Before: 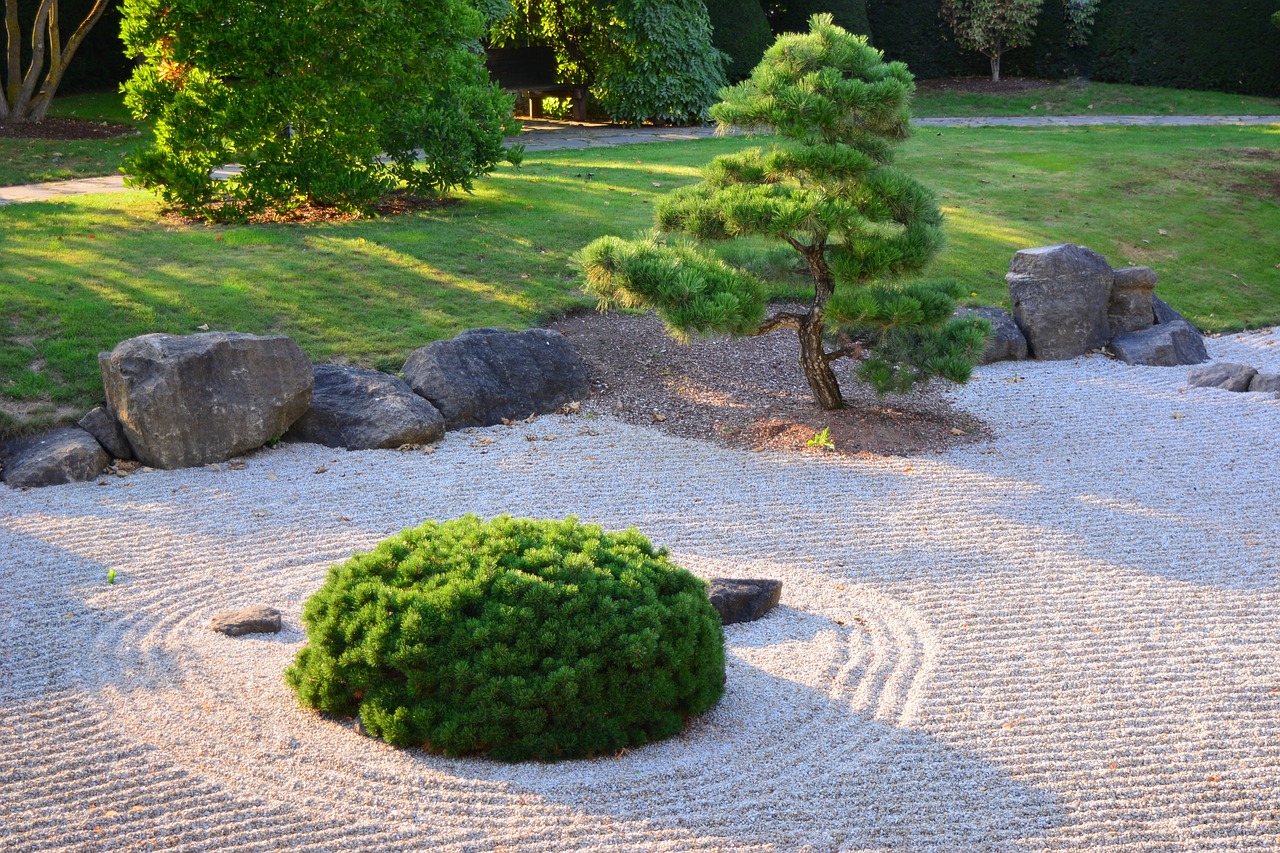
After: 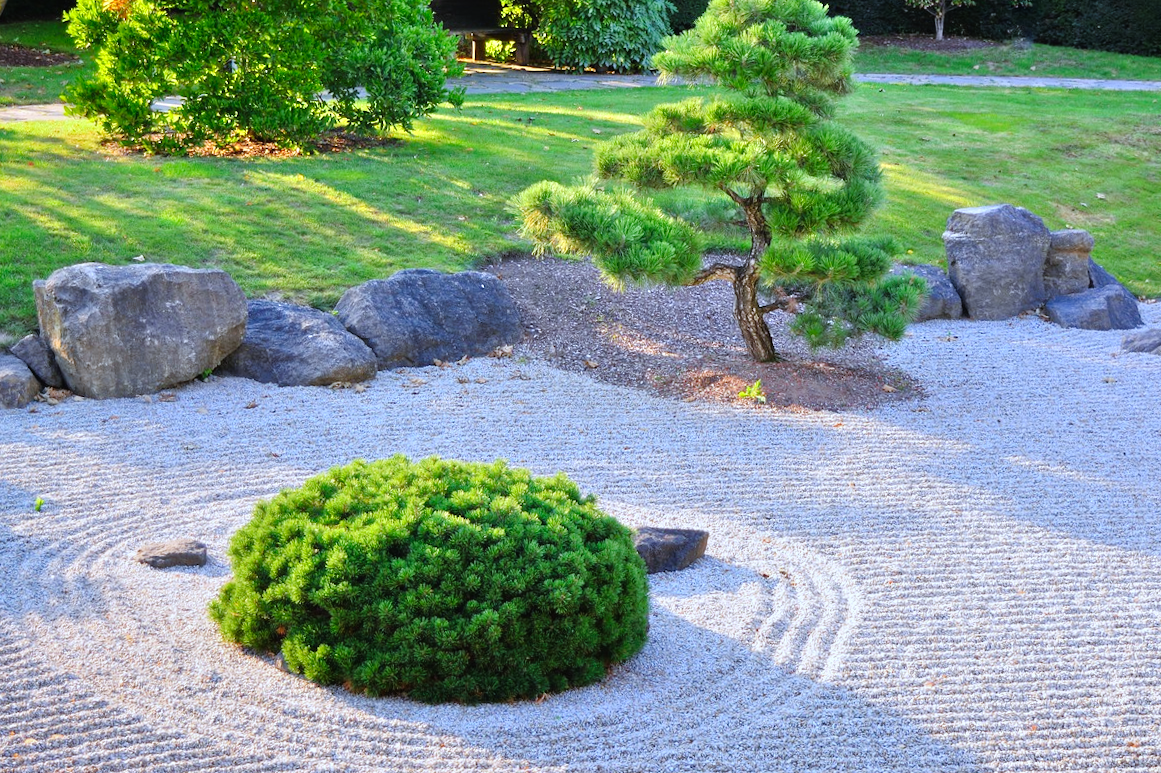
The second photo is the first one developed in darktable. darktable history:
tone equalizer: -7 EV 0.15 EV, -6 EV 0.6 EV, -5 EV 1.15 EV, -4 EV 1.33 EV, -3 EV 1.15 EV, -2 EV 0.6 EV, -1 EV 0.15 EV, mask exposure compensation -0.5 EV
tone curve: curves: ch0 [(0, 0) (0.003, 0.013) (0.011, 0.016) (0.025, 0.023) (0.044, 0.036) (0.069, 0.051) (0.1, 0.076) (0.136, 0.107) (0.177, 0.145) (0.224, 0.186) (0.277, 0.246) (0.335, 0.311) (0.399, 0.378) (0.468, 0.462) (0.543, 0.548) (0.623, 0.636) (0.709, 0.728) (0.801, 0.816) (0.898, 0.9) (1, 1)], preserve colors none
white balance: red 0.931, blue 1.11
crop and rotate: angle -1.96°, left 3.097%, top 4.154%, right 1.586%, bottom 0.529%
